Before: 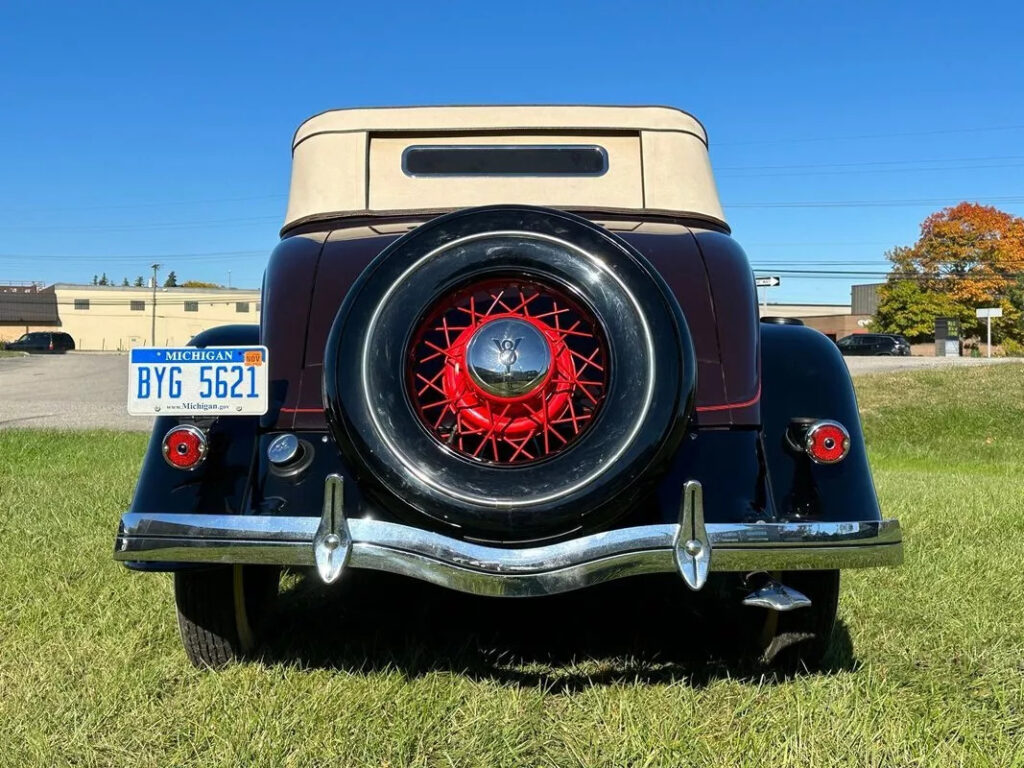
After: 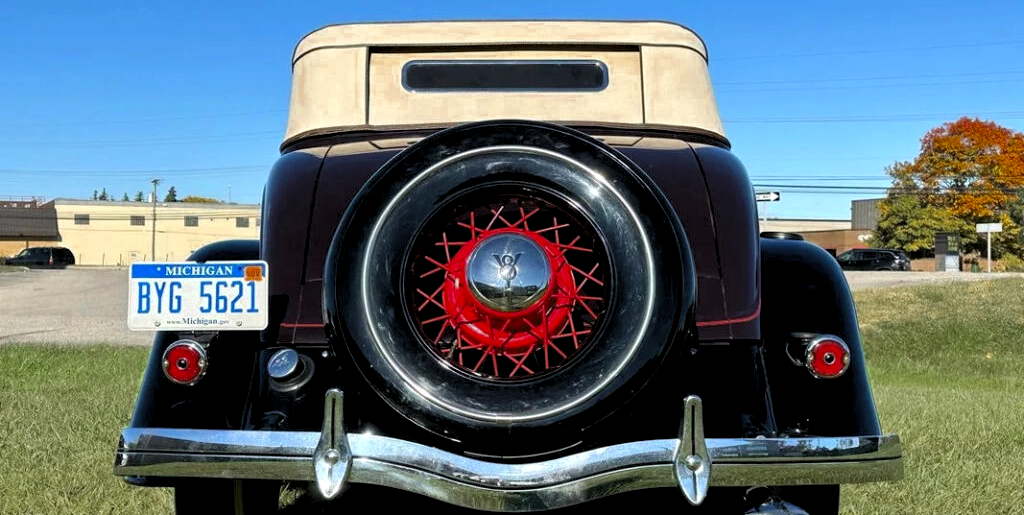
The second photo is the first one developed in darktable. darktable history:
tone equalizer: edges refinement/feathering 500, mask exposure compensation -1.57 EV, preserve details no
levels: levels [0.073, 0.497, 0.972]
local contrast: mode bilateral grid, contrast 20, coarseness 50, detail 101%, midtone range 0.2
color zones: curves: ch0 [(0.11, 0.396) (0.195, 0.36) (0.25, 0.5) (0.303, 0.412) (0.357, 0.544) (0.75, 0.5) (0.967, 0.328)]; ch1 [(0, 0.468) (0.112, 0.512) (0.202, 0.6) (0.25, 0.5) (0.307, 0.352) (0.357, 0.544) (0.75, 0.5) (0.963, 0.524)]
crop: top 11.138%, bottom 21.725%
